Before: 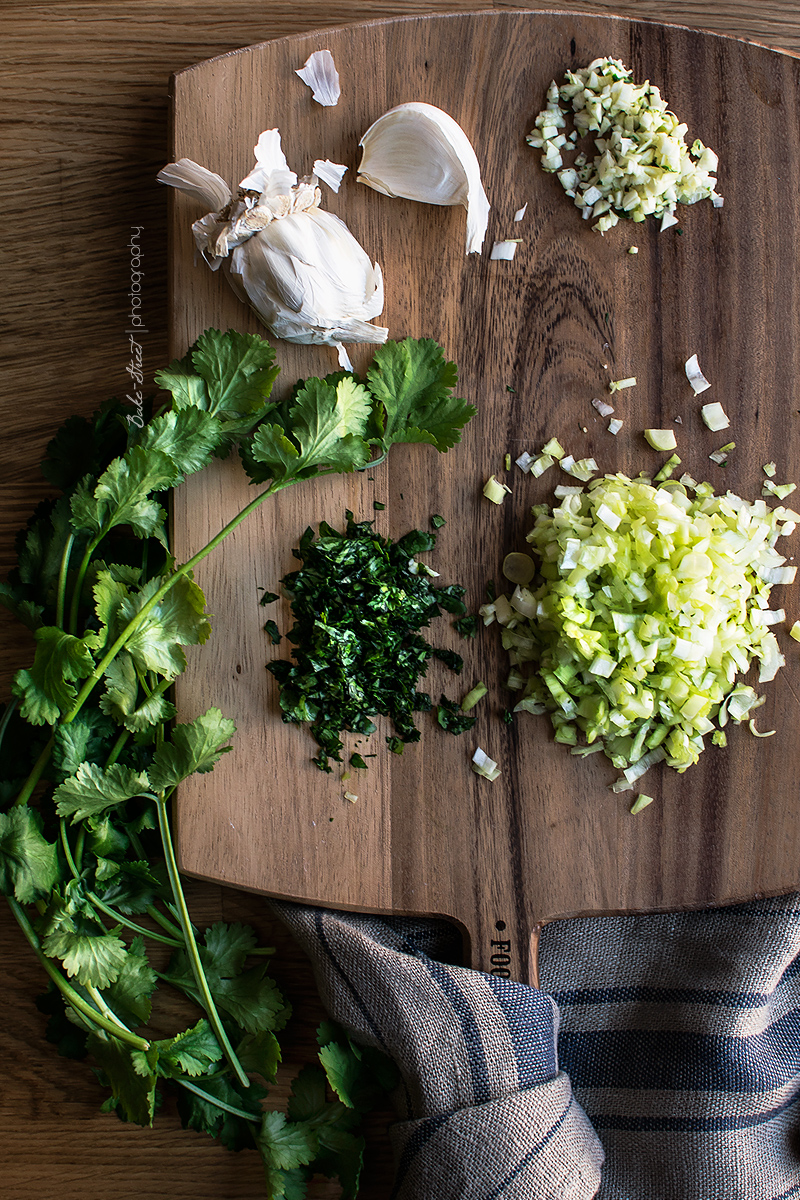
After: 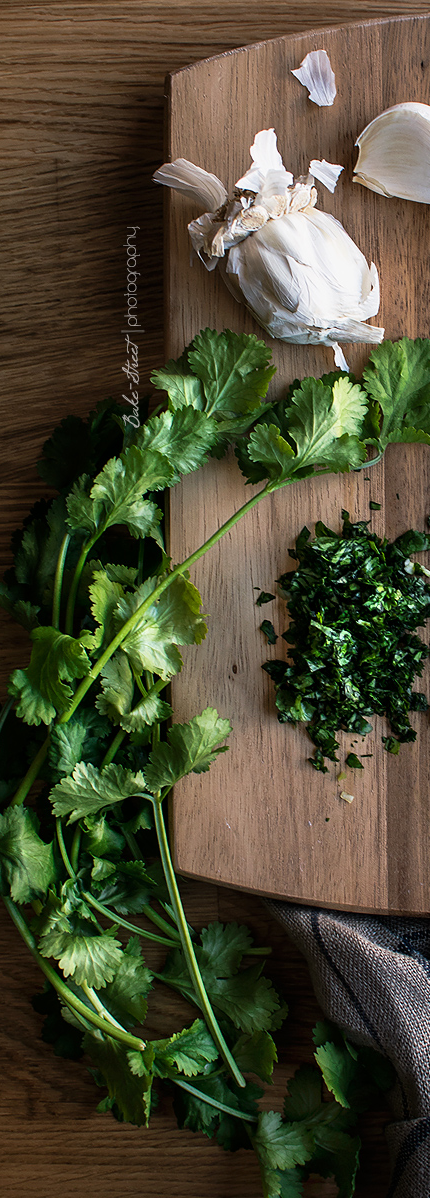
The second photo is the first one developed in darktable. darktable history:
crop: left 0.587%, right 45.588%, bottom 0.086%
tone equalizer: -7 EV 0.18 EV, -6 EV 0.12 EV, -5 EV 0.08 EV, -4 EV 0.04 EV, -2 EV -0.02 EV, -1 EV -0.04 EV, +0 EV -0.06 EV, luminance estimator HSV value / RGB max
